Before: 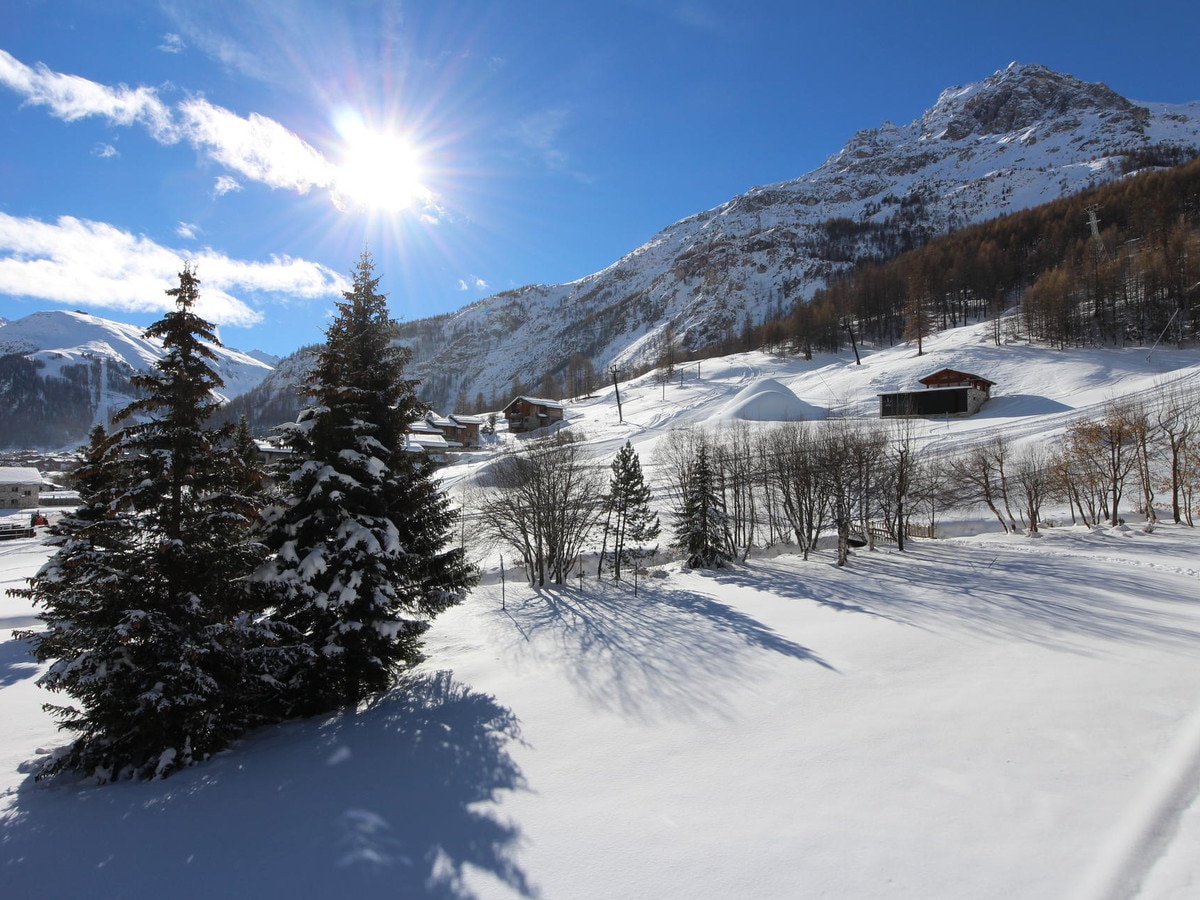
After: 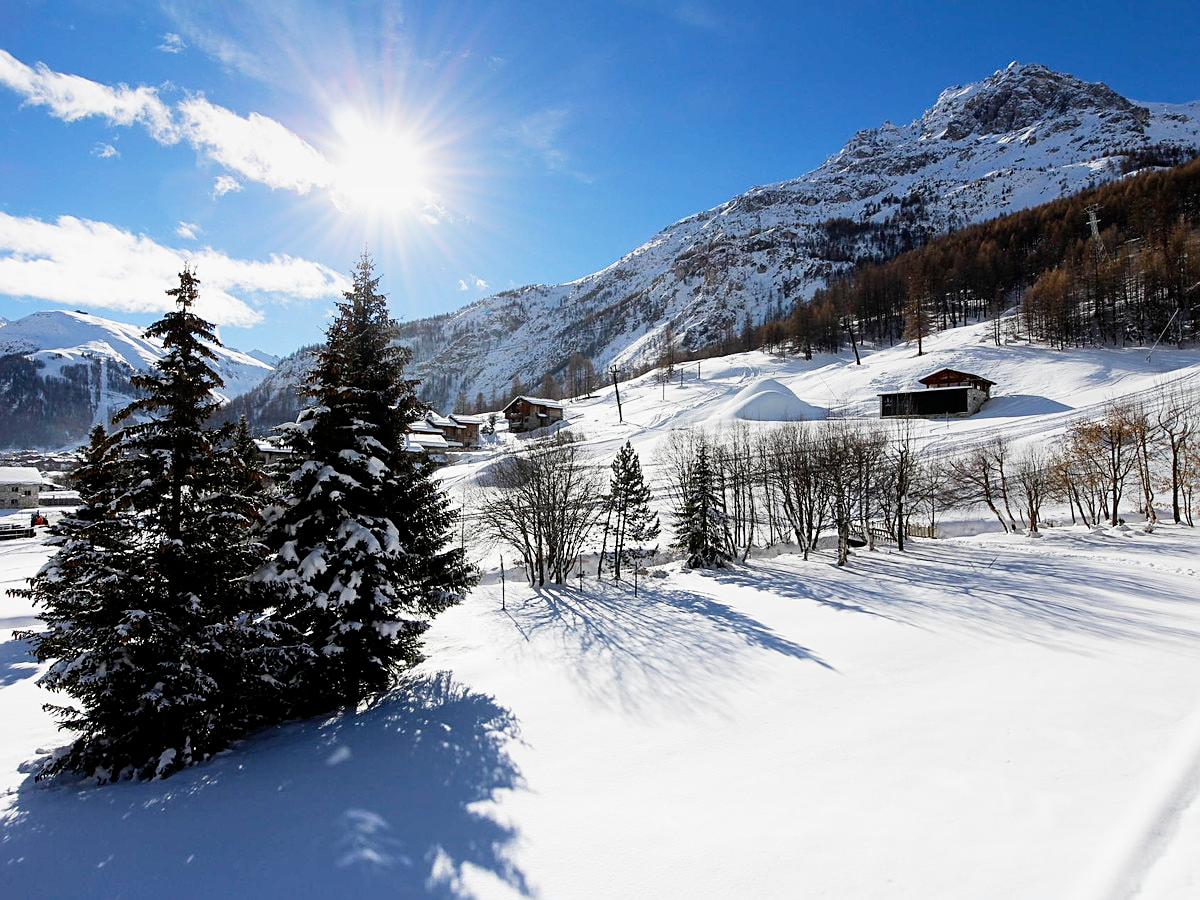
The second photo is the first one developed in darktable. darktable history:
exposure: exposure 0.217 EV, compensate highlight preservation false
graduated density: on, module defaults
filmic rgb: middle gray luminance 12.74%, black relative exposure -10.13 EV, white relative exposure 3.47 EV, threshold 6 EV, target black luminance 0%, hardness 5.74, latitude 44.69%, contrast 1.221, highlights saturation mix 5%, shadows ↔ highlights balance 26.78%, add noise in highlights 0, preserve chrominance no, color science v3 (2019), use custom middle-gray values true, iterations of high-quality reconstruction 0, contrast in highlights soft, enable highlight reconstruction true
sharpen: on, module defaults
